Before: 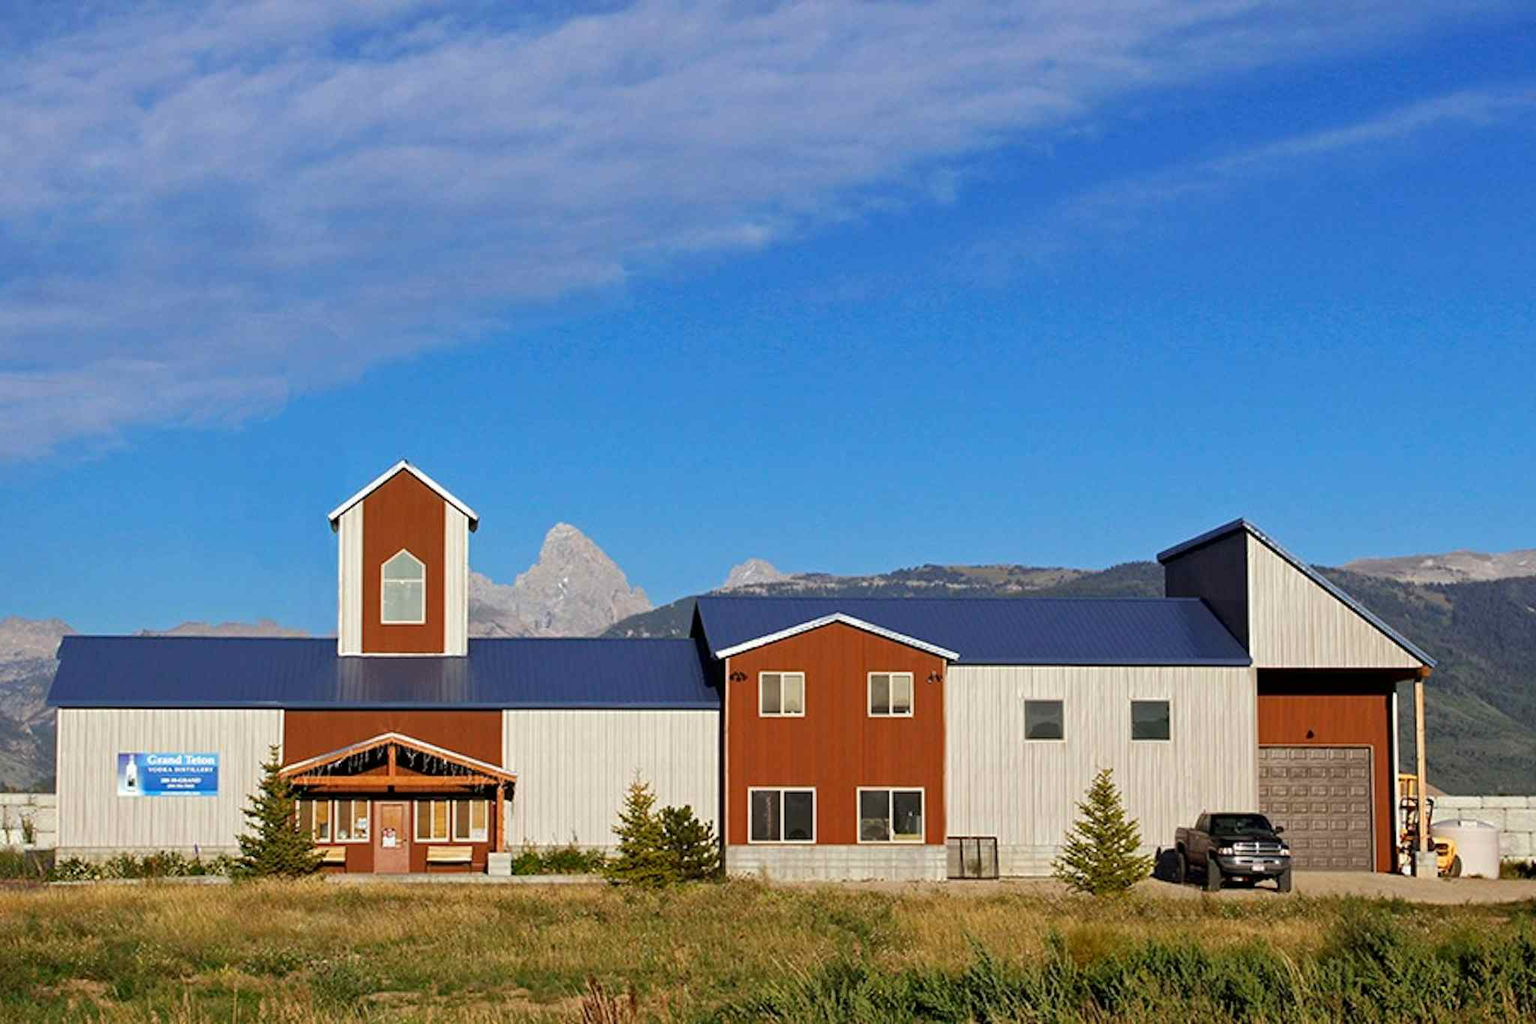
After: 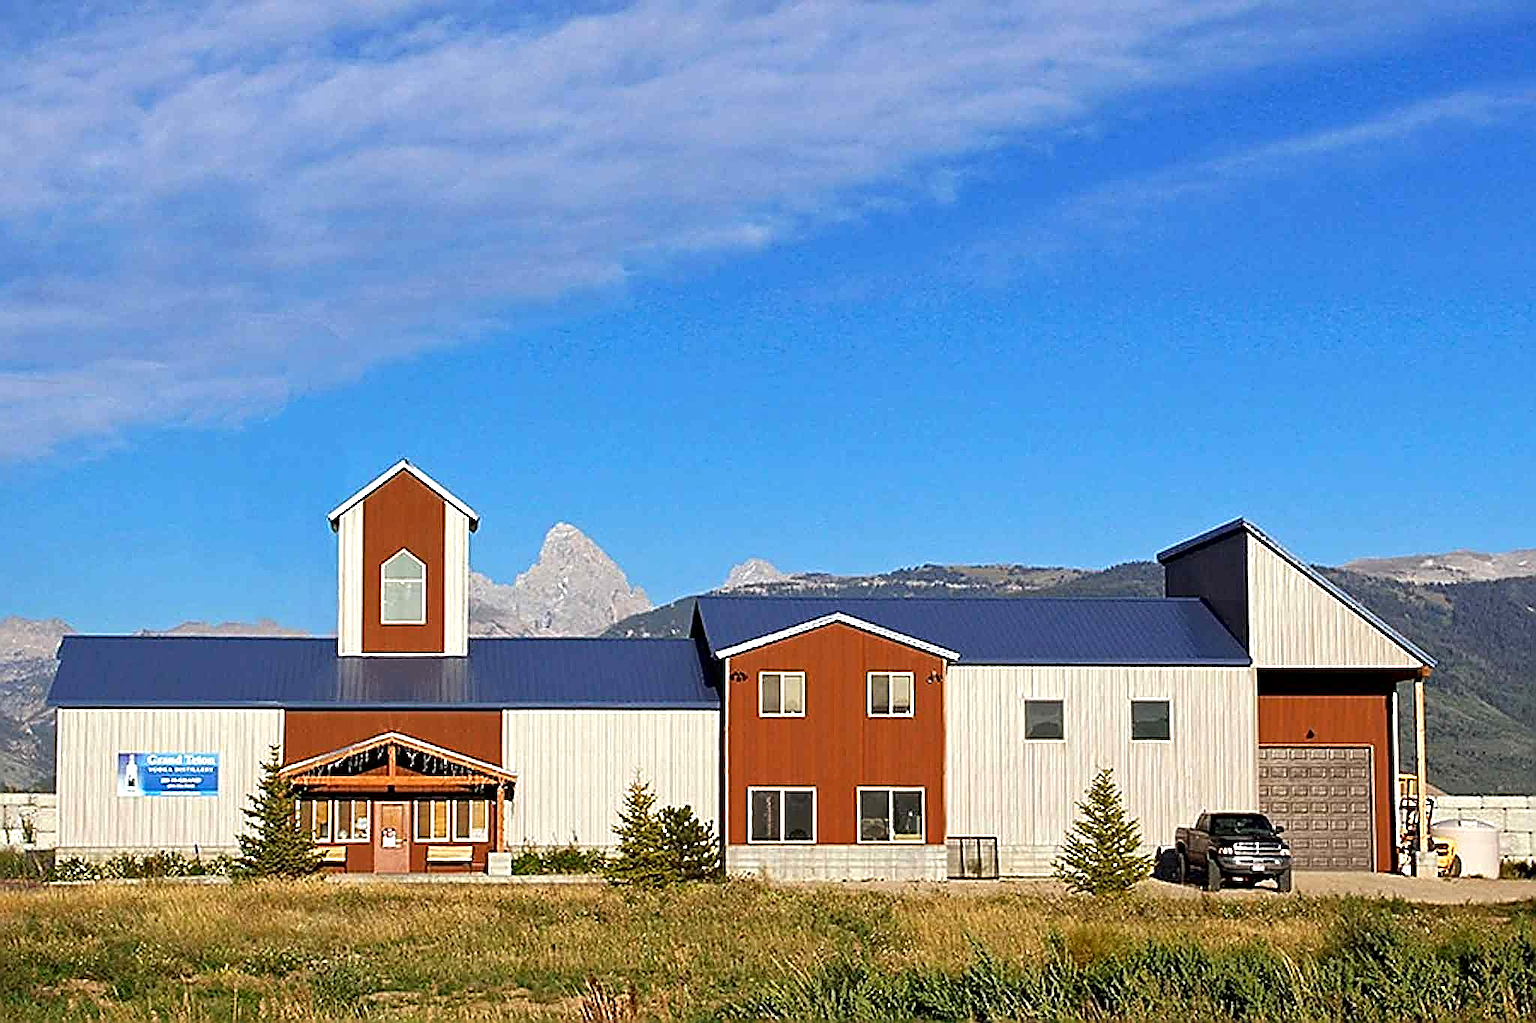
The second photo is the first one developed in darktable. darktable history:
exposure: exposure 0.372 EV, compensate exposure bias true, compensate highlight preservation false
local contrast: mode bilateral grid, contrast 99, coarseness 100, detail 108%, midtone range 0.2
sharpen: amount 1.846
